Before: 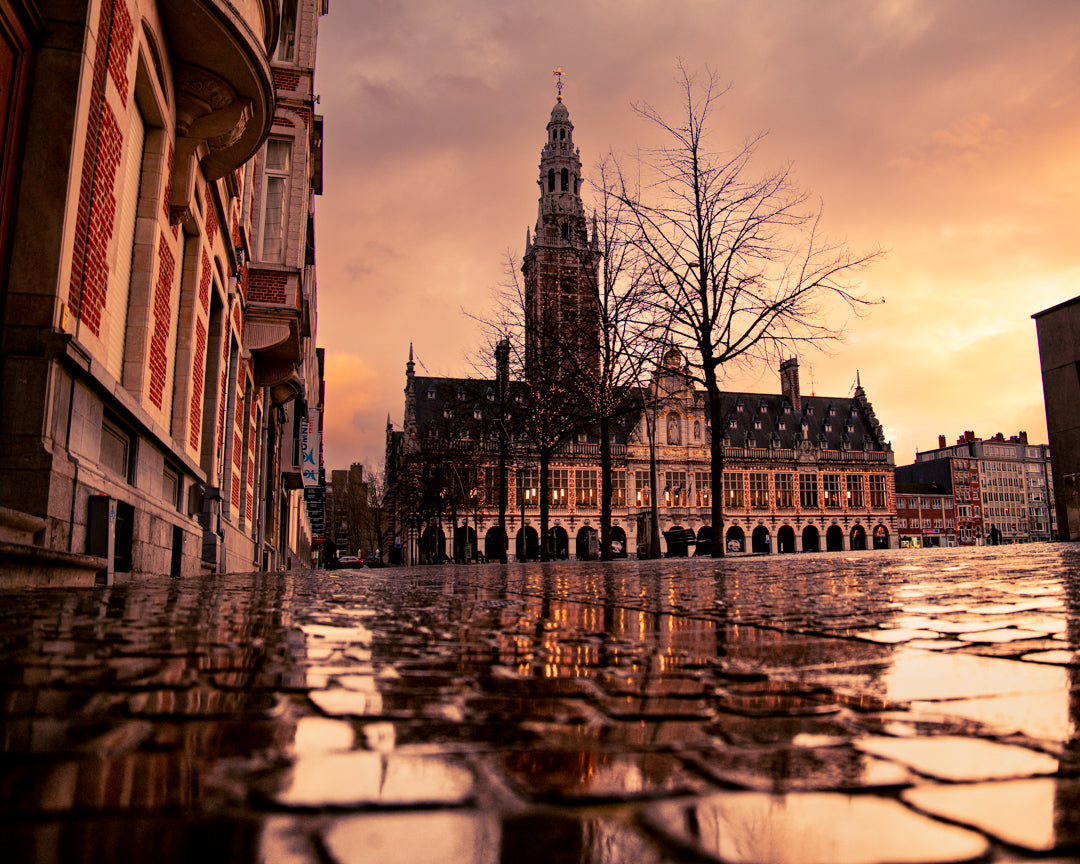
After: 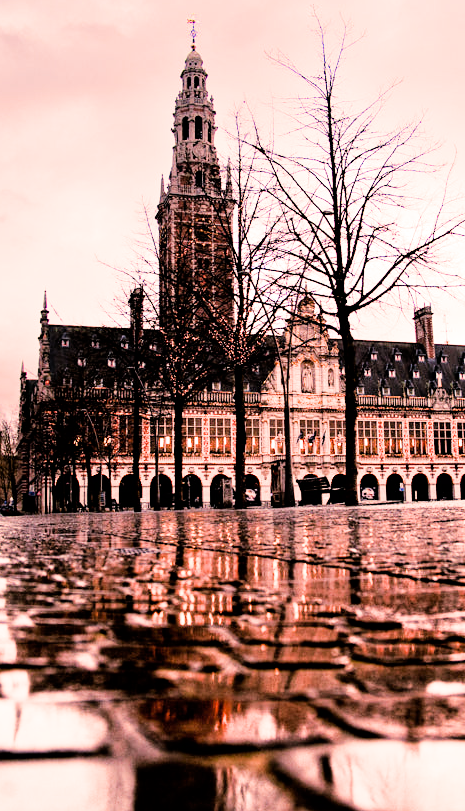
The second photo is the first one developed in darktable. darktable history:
filmic rgb: black relative exposure -5.1 EV, white relative exposure 3.99 EV, hardness 2.9, contrast 1.297, highlights saturation mix -30.45%
crop: left 33.919%, top 6.036%, right 22.997%
exposure: black level correction 0, exposure 1.919 EV, compensate highlight preservation false
